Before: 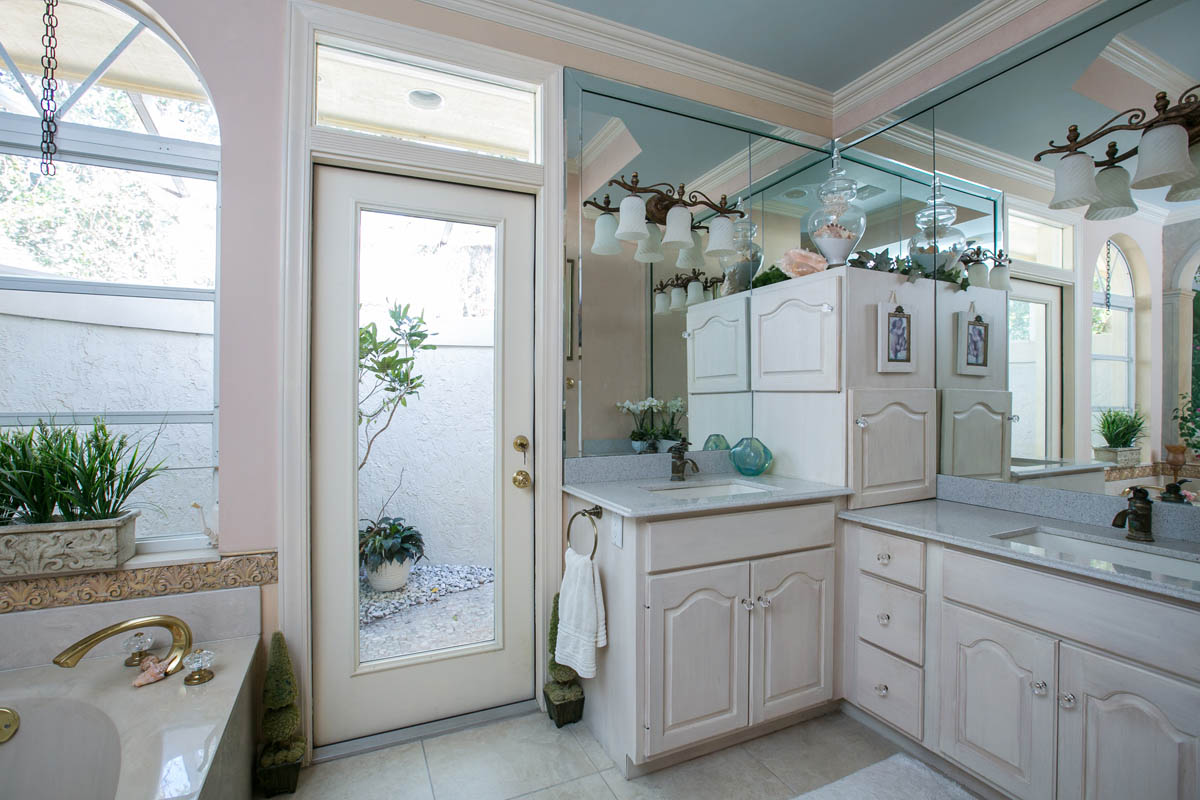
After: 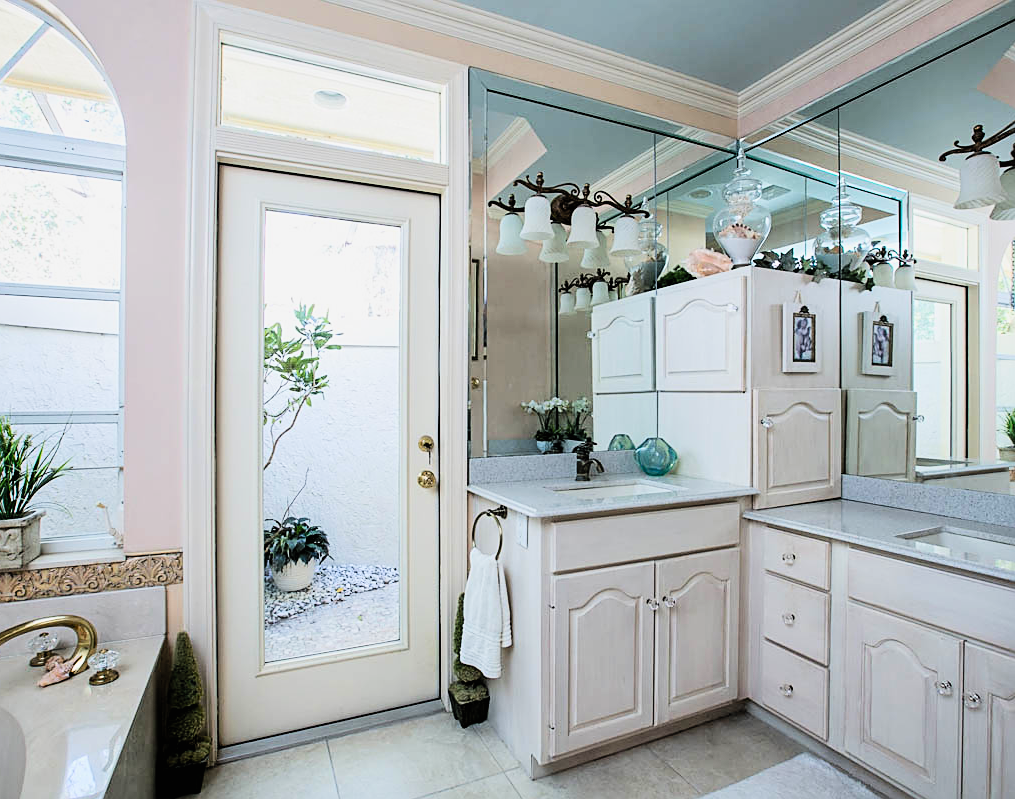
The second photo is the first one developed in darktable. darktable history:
contrast brightness saturation: contrast 0.2, brightness 0.163, saturation 0.219
crop: left 7.997%, right 7.367%
filmic rgb: black relative exposure -5.15 EV, white relative exposure 3.54 EV, hardness 3.18, contrast 1.203, highlights saturation mix -31.44%
sharpen: on, module defaults
